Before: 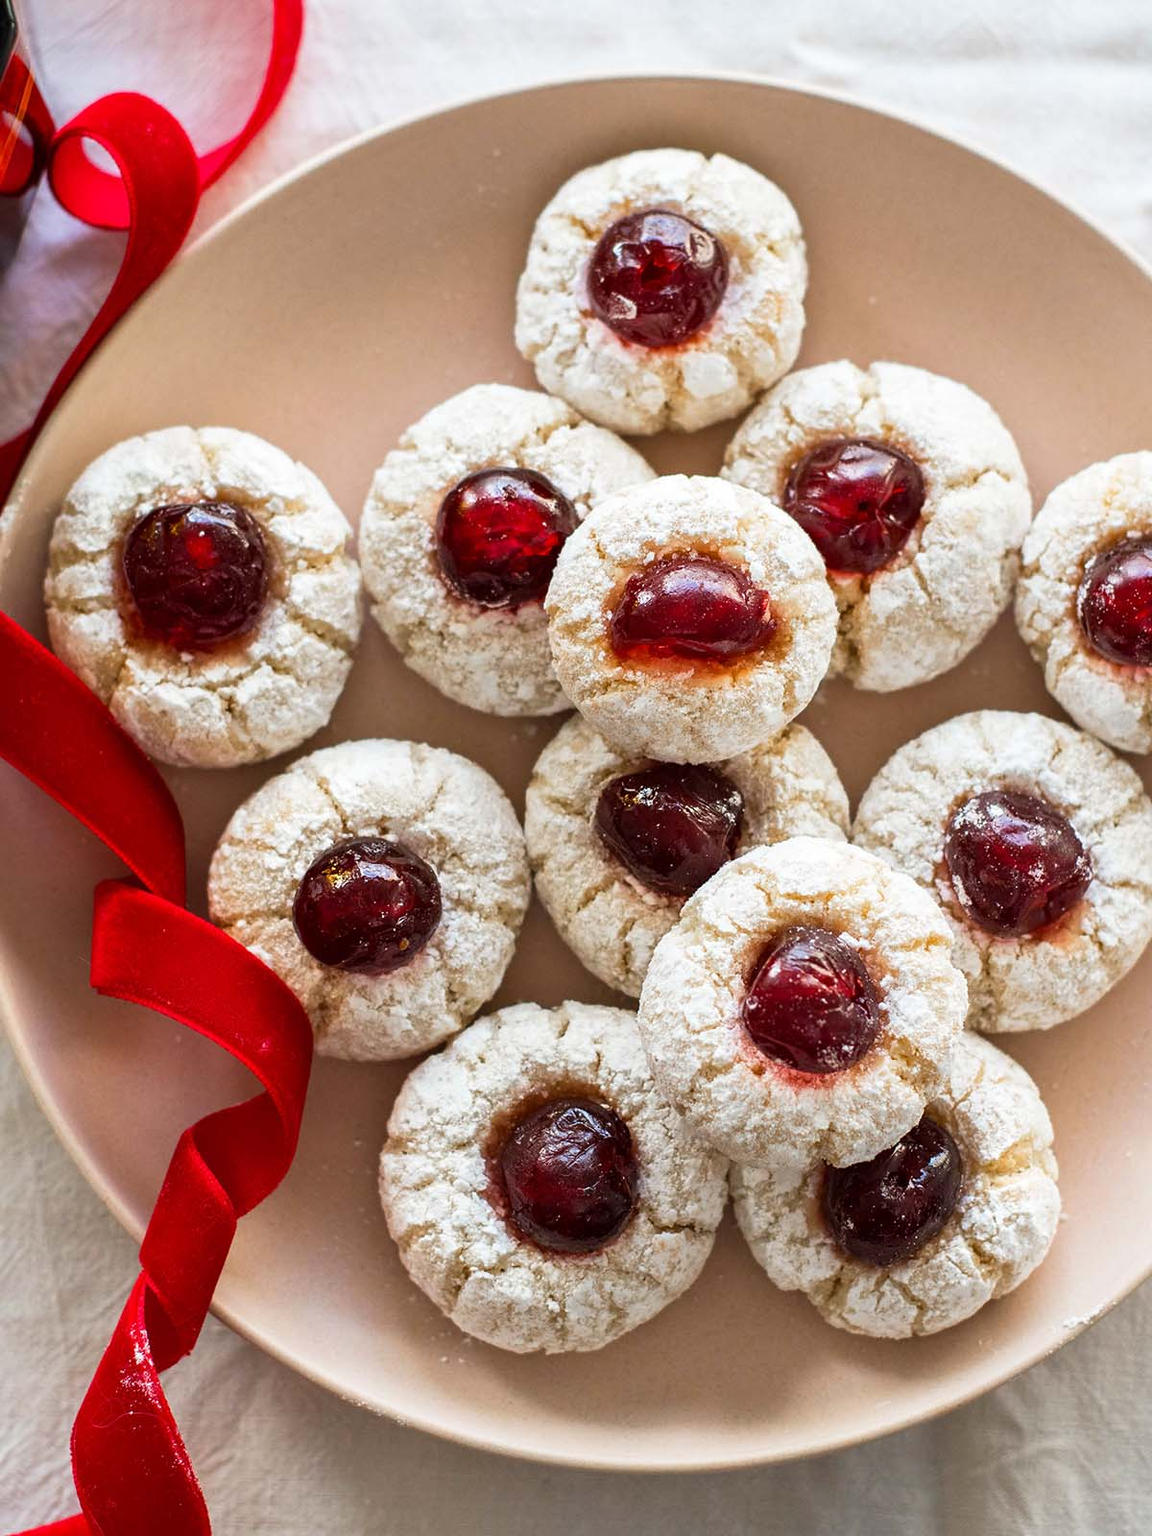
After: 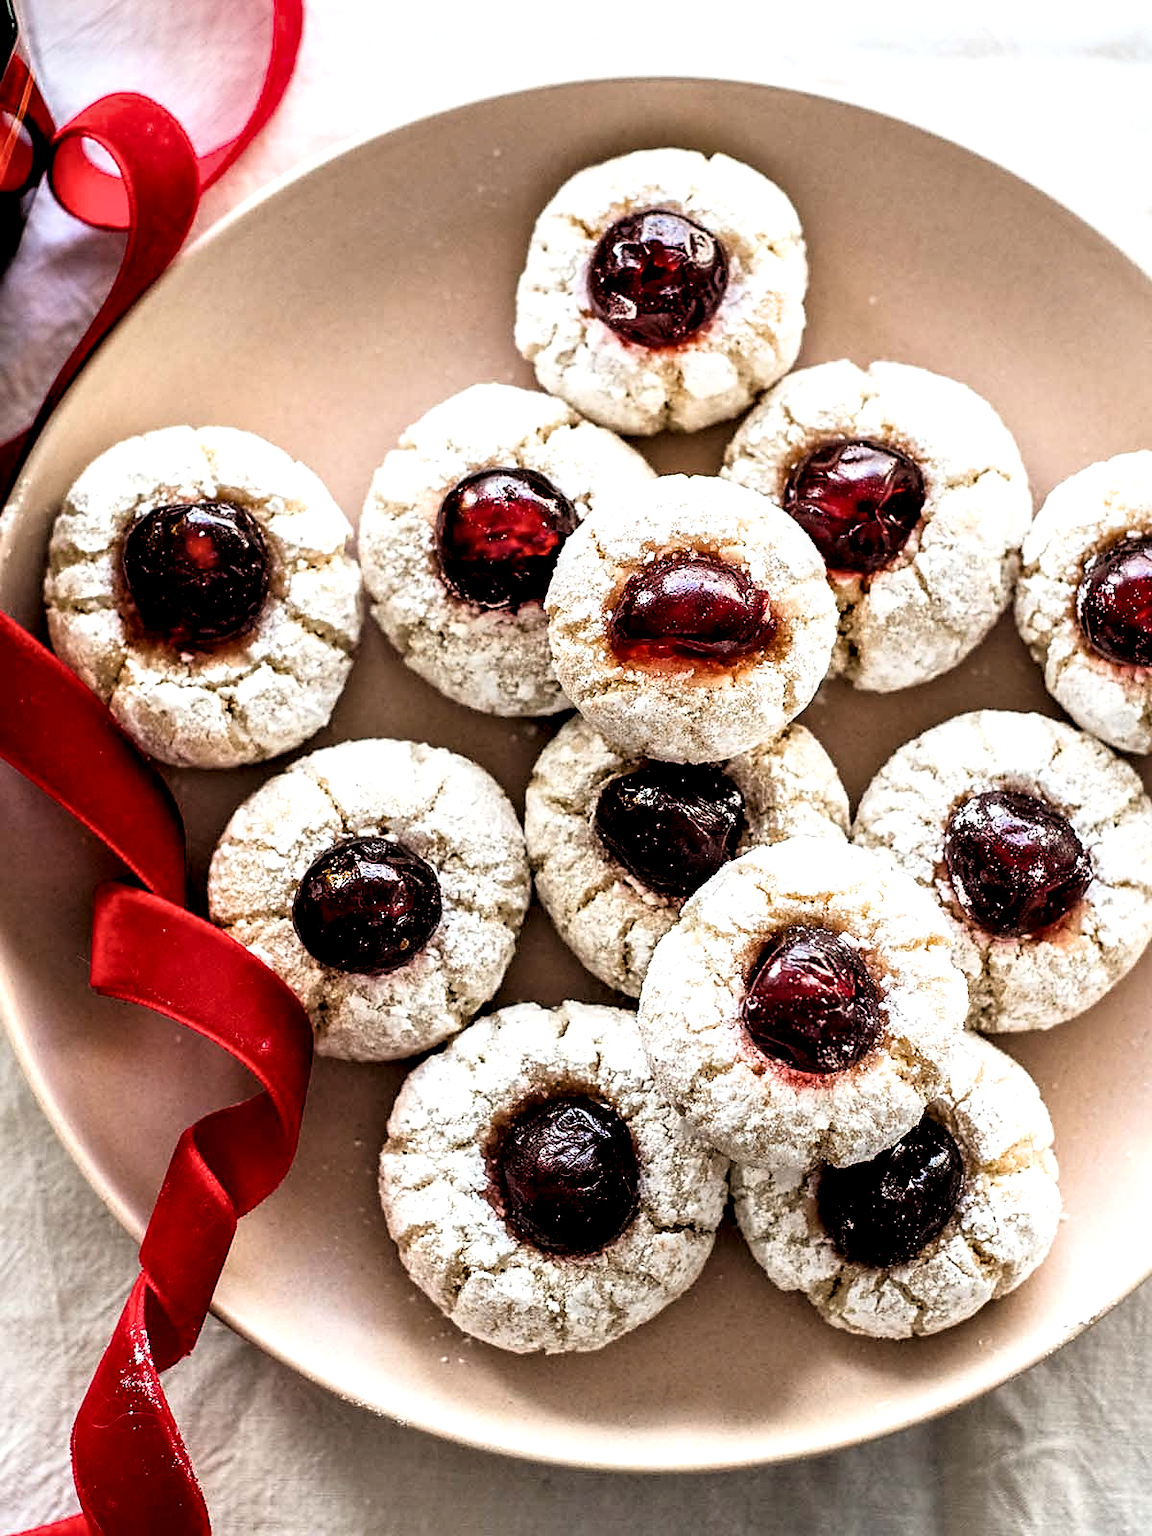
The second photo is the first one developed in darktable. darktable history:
sharpen: radius 1.873, amount 0.415, threshold 1.422
local contrast: detail 134%, midtone range 0.744
filmic rgb: black relative exposure -3.56 EV, white relative exposure 2.25 EV, threshold 6 EV, hardness 3.41, iterations of high-quality reconstruction 0, enable highlight reconstruction true
